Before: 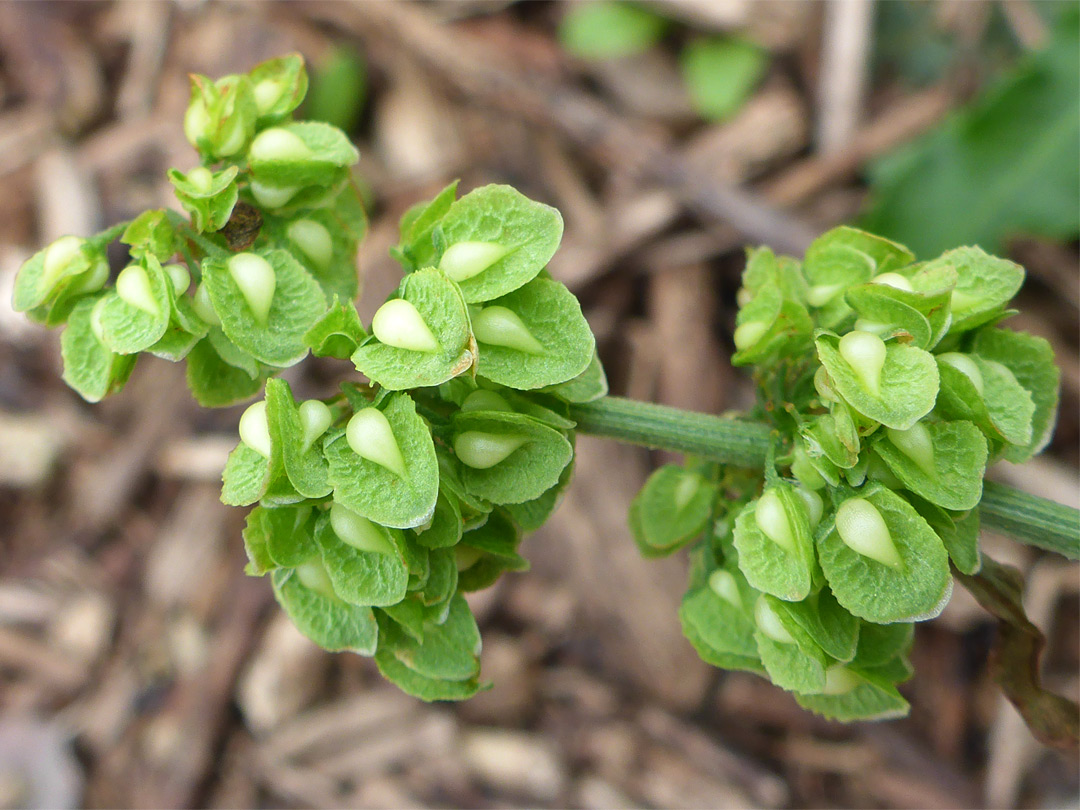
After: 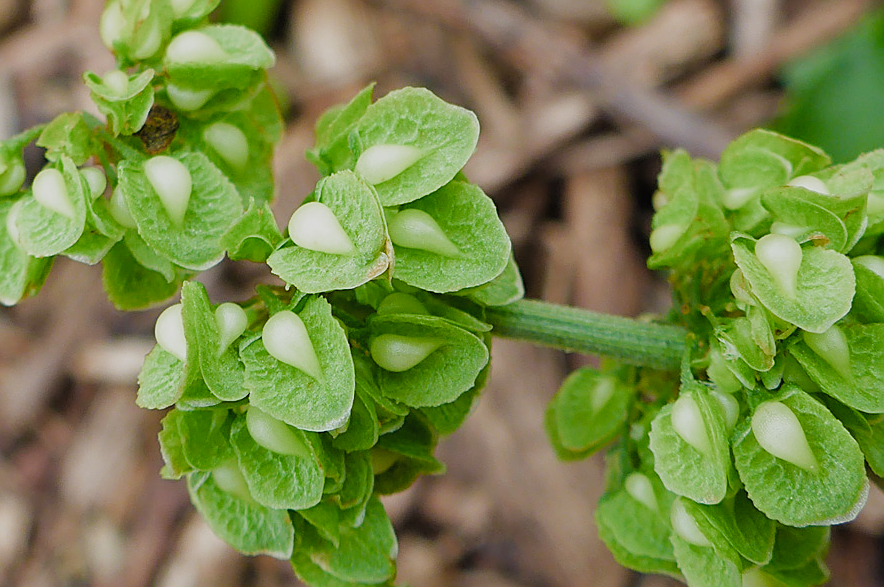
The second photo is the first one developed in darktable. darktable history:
crop: left 7.835%, top 12.077%, right 10.28%, bottom 15.407%
color balance rgb: perceptual saturation grading › global saturation 25.367%, global vibrance 20%
sharpen: on, module defaults
exposure: exposure -0.072 EV, compensate highlight preservation false
filmic rgb: black relative exposure -7.65 EV, white relative exposure 4.56 EV, hardness 3.61, preserve chrominance RGB euclidean norm (legacy), color science v4 (2020), iterations of high-quality reconstruction 0
